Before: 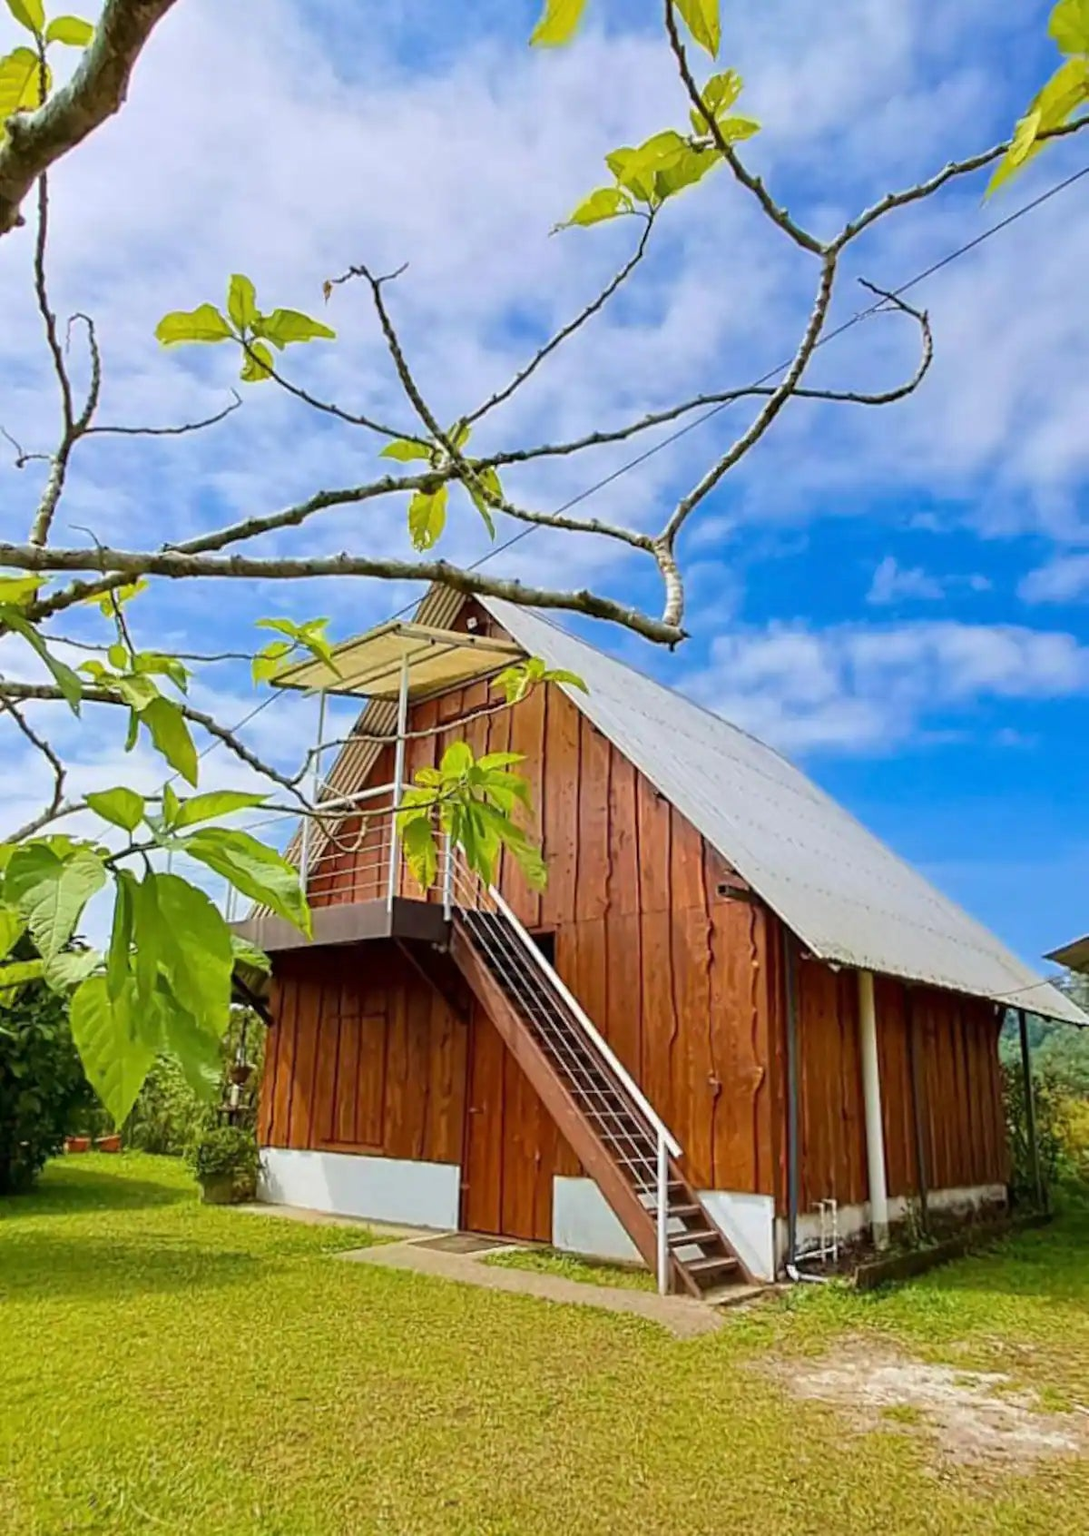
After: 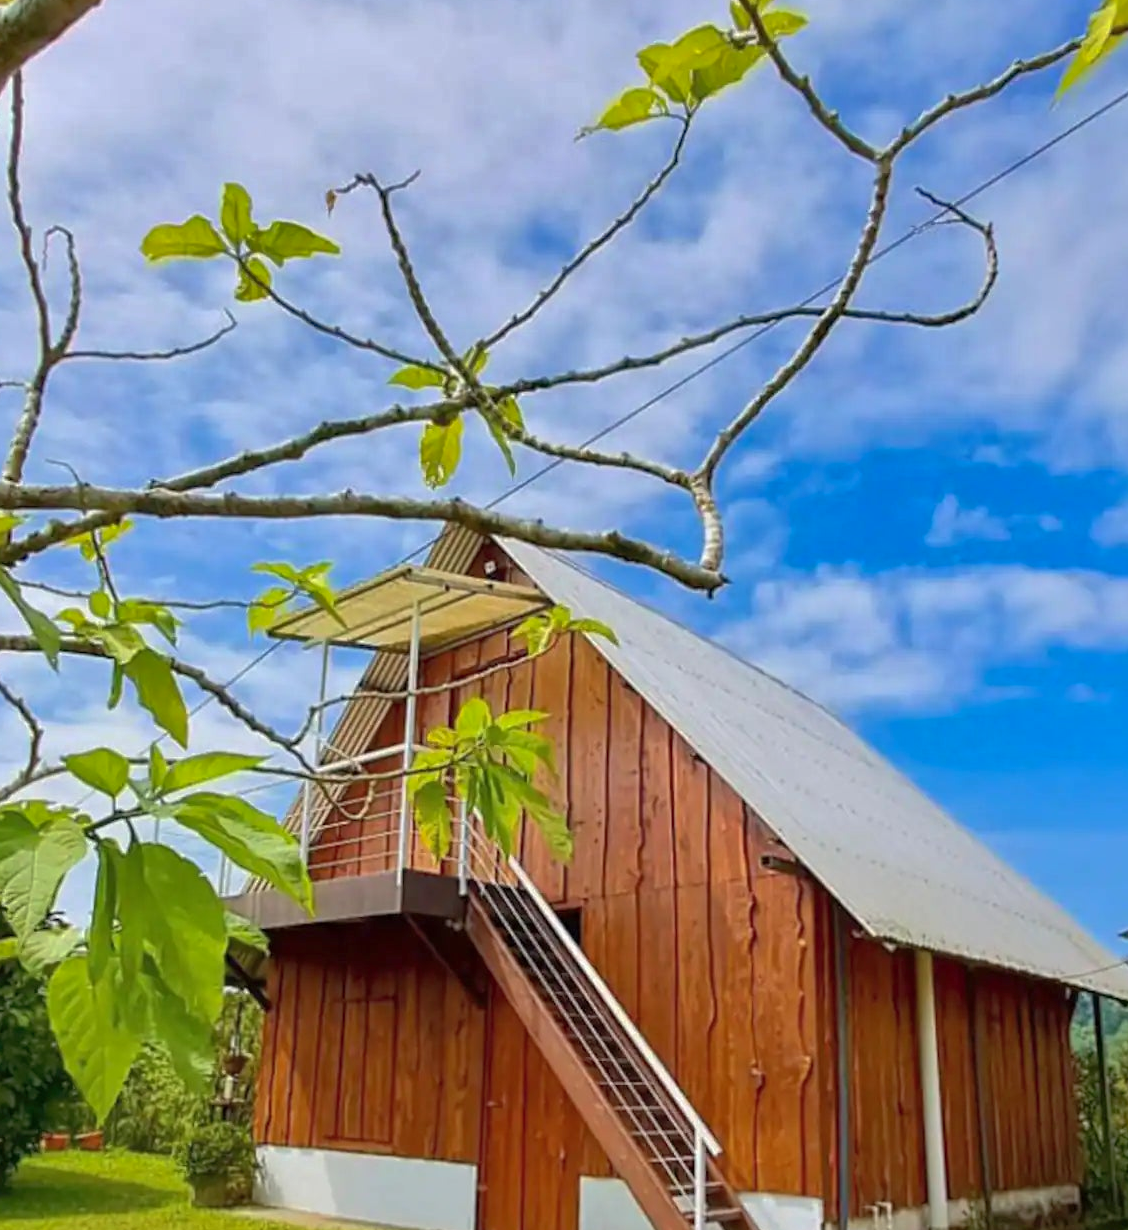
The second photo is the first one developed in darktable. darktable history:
crop: left 2.577%, top 7.045%, right 3.192%, bottom 20.201%
shadows and highlights: on, module defaults
tone equalizer: on, module defaults
